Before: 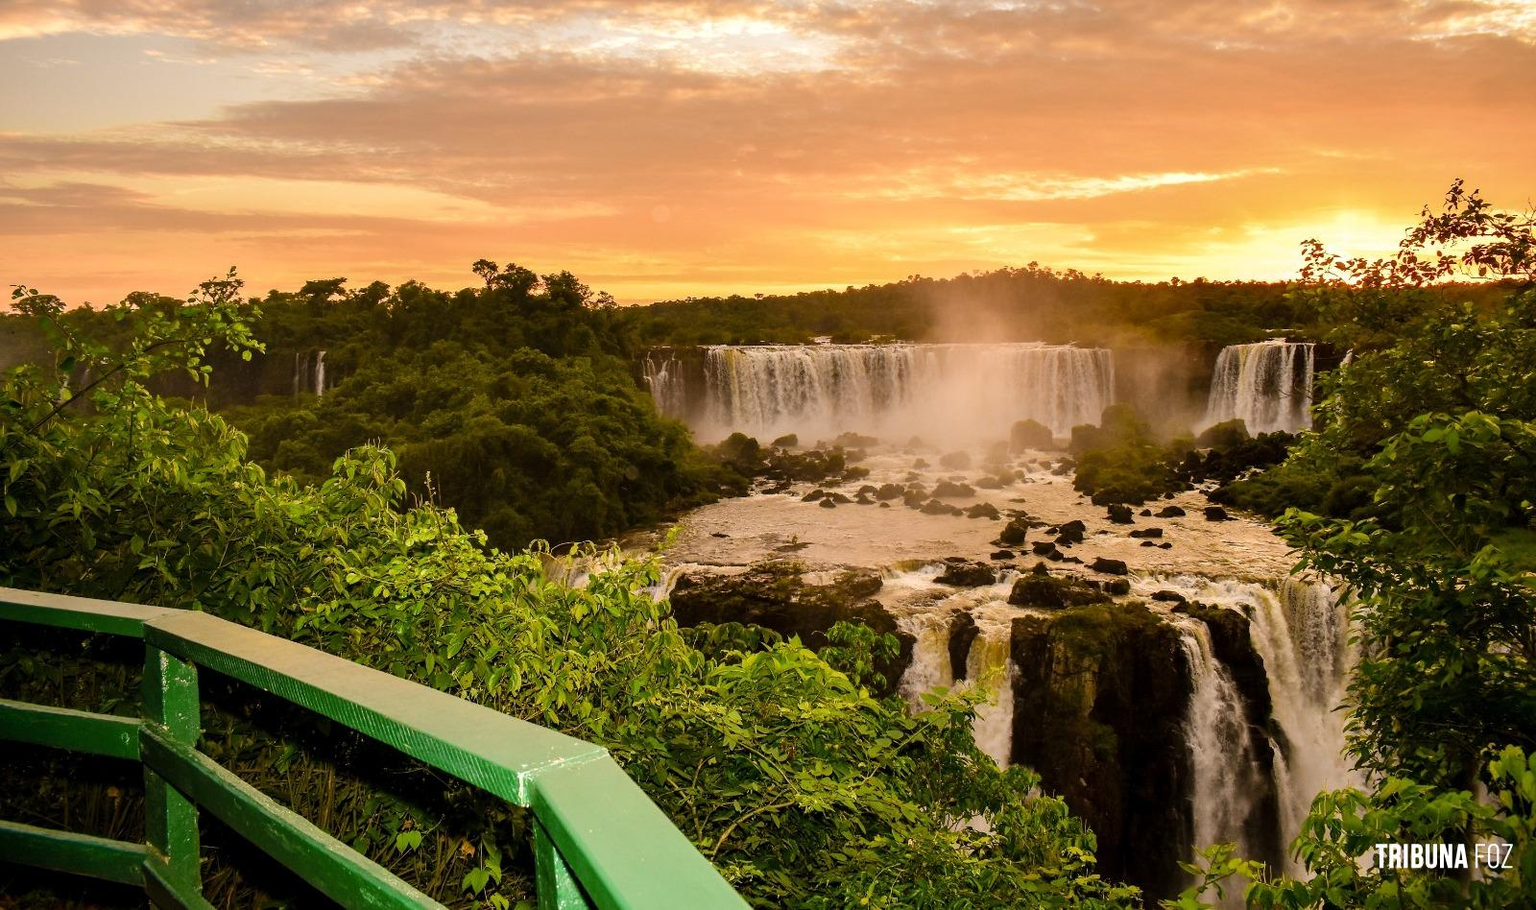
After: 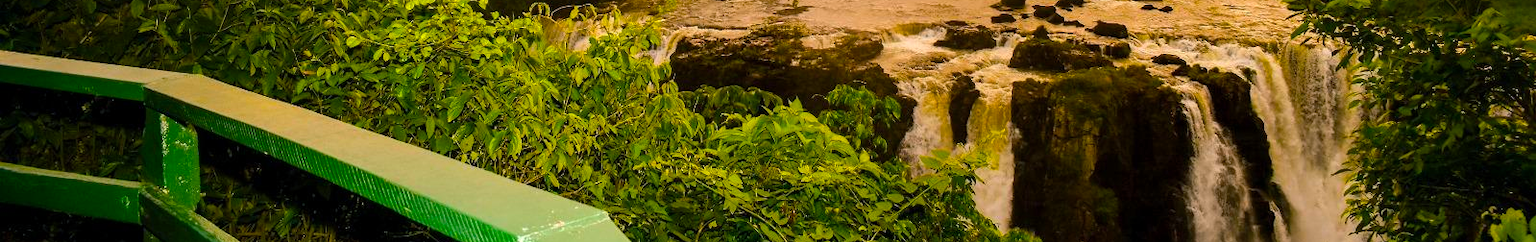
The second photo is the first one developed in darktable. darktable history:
crop and rotate: top 59.036%, bottom 14.355%
color balance rgb: shadows lift › chroma 2.022%, shadows lift › hue 186.35°, perceptual saturation grading › global saturation 19.766%, global vibrance 28.044%
